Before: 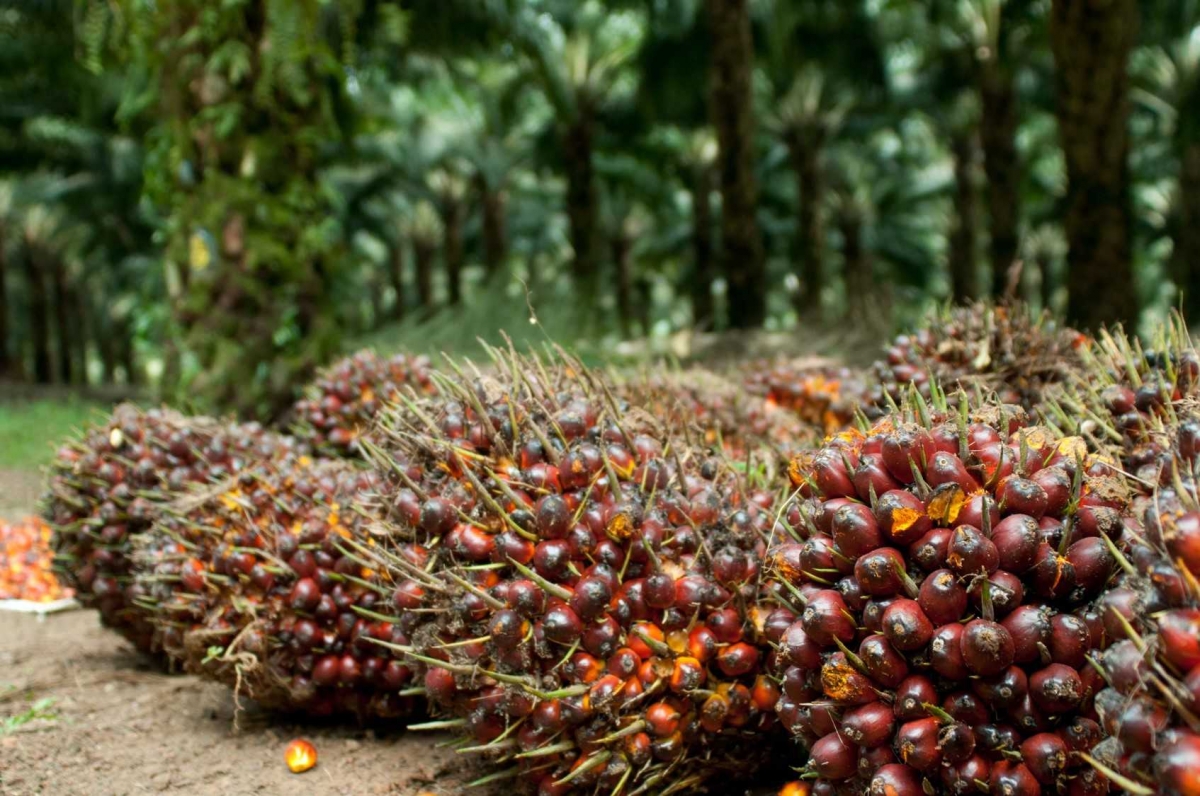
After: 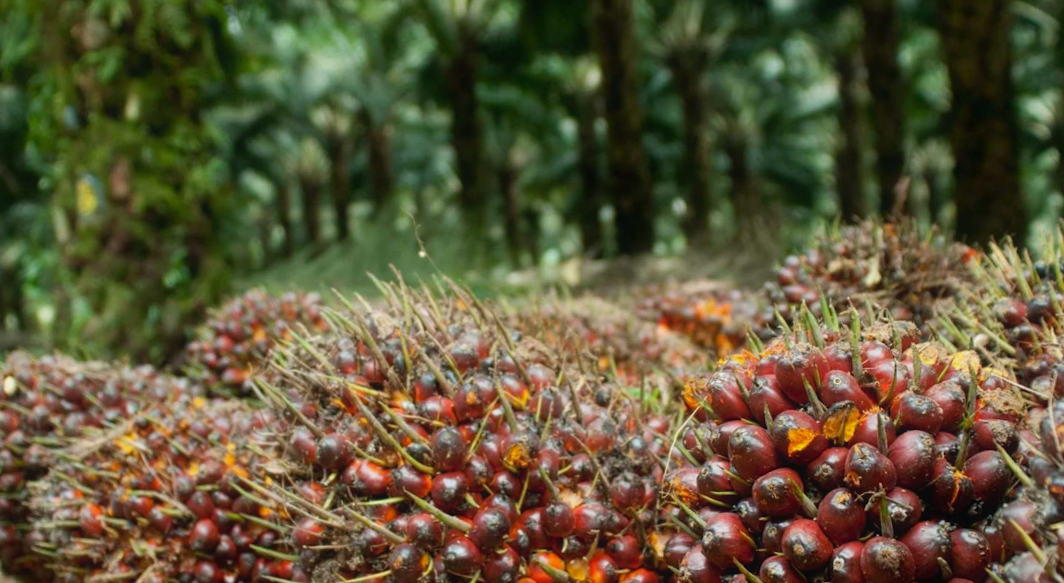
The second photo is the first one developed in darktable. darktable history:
crop: left 8.155%, top 6.611%, bottom 15.385%
rotate and perspective: rotation -2°, crop left 0.022, crop right 0.978, crop top 0.049, crop bottom 0.951
contrast equalizer: y [[0.5, 0.488, 0.462, 0.461, 0.491, 0.5], [0.5 ×6], [0.5 ×6], [0 ×6], [0 ×6]]
